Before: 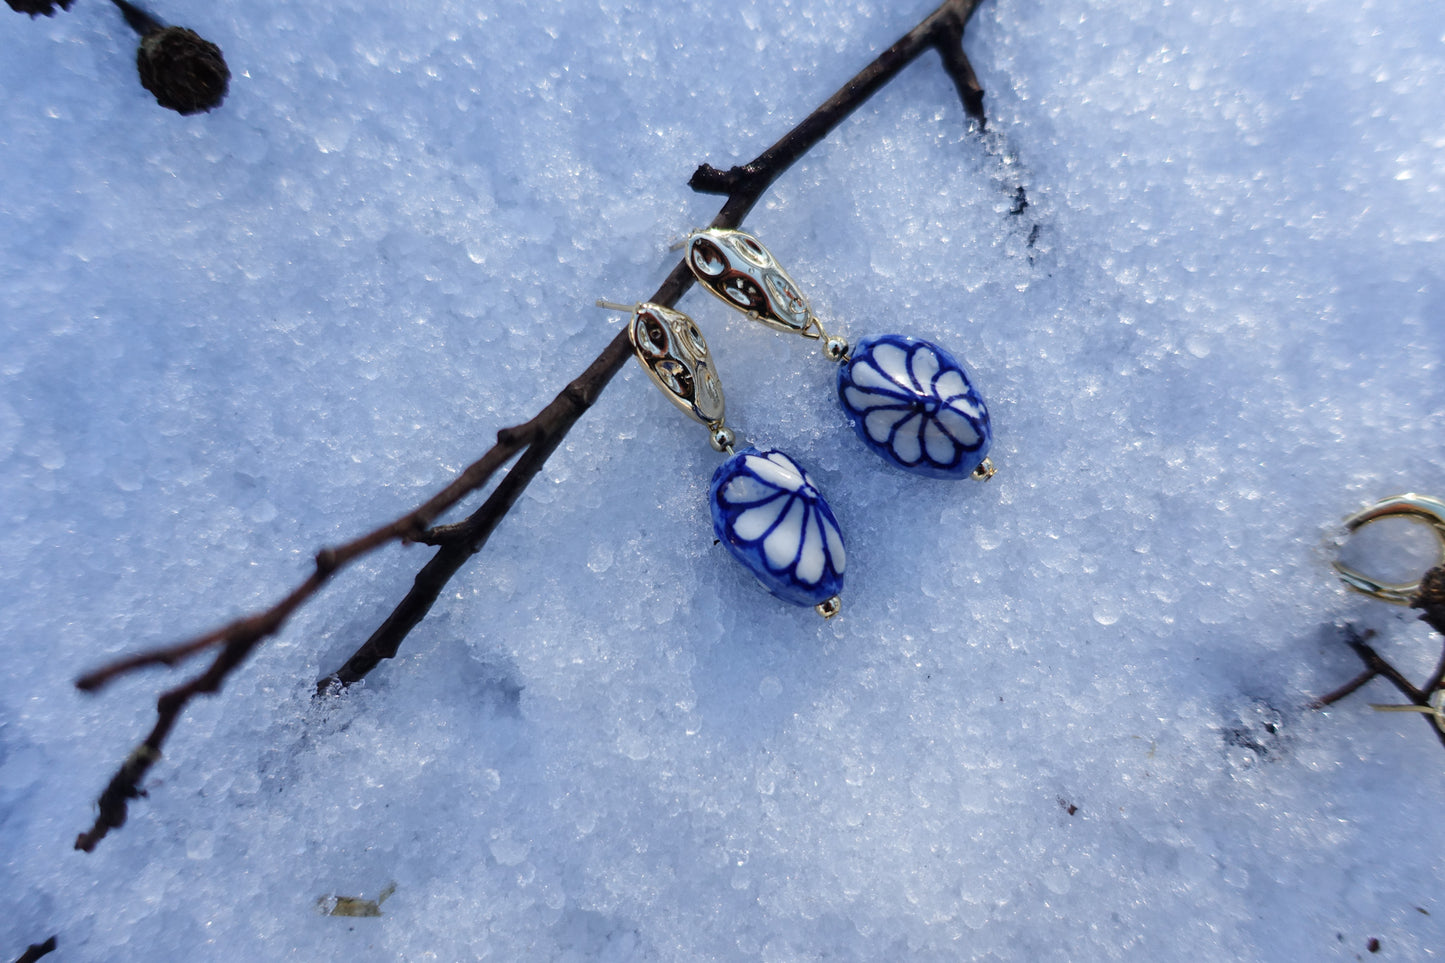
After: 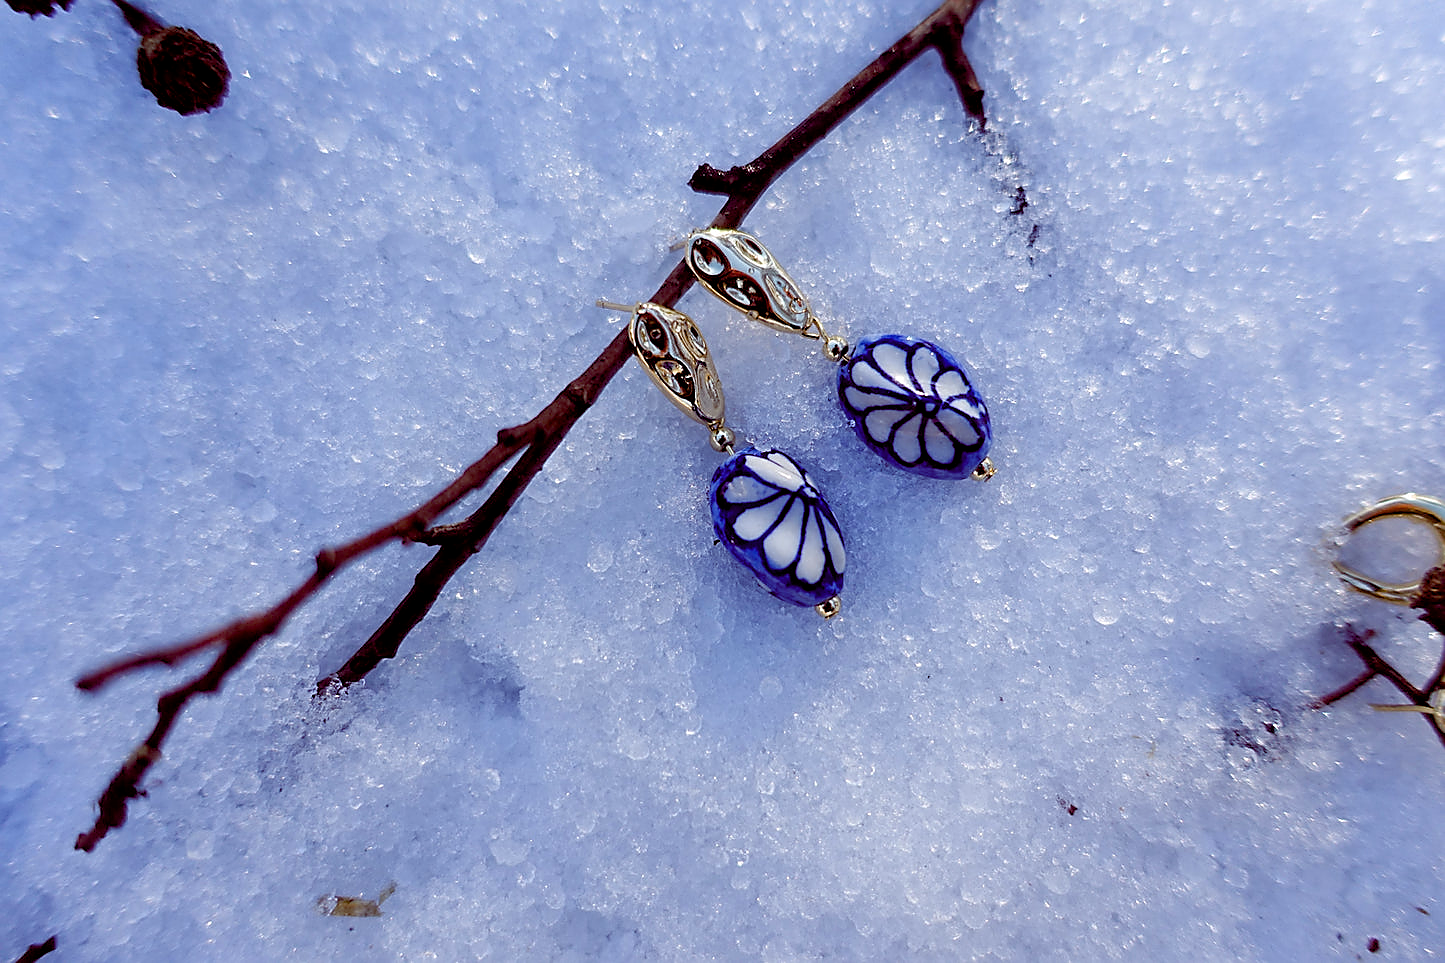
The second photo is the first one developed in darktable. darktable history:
sharpen: radius 1.374, amount 1.251, threshold 0.625
color balance rgb: global offset › luminance -0.208%, global offset › chroma 0.261%, perceptual saturation grading › global saturation 20%, perceptual saturation grading › highlights -14.361%, perceptual saturation grading › shadows 50.135%, global vibrance 9.967%
